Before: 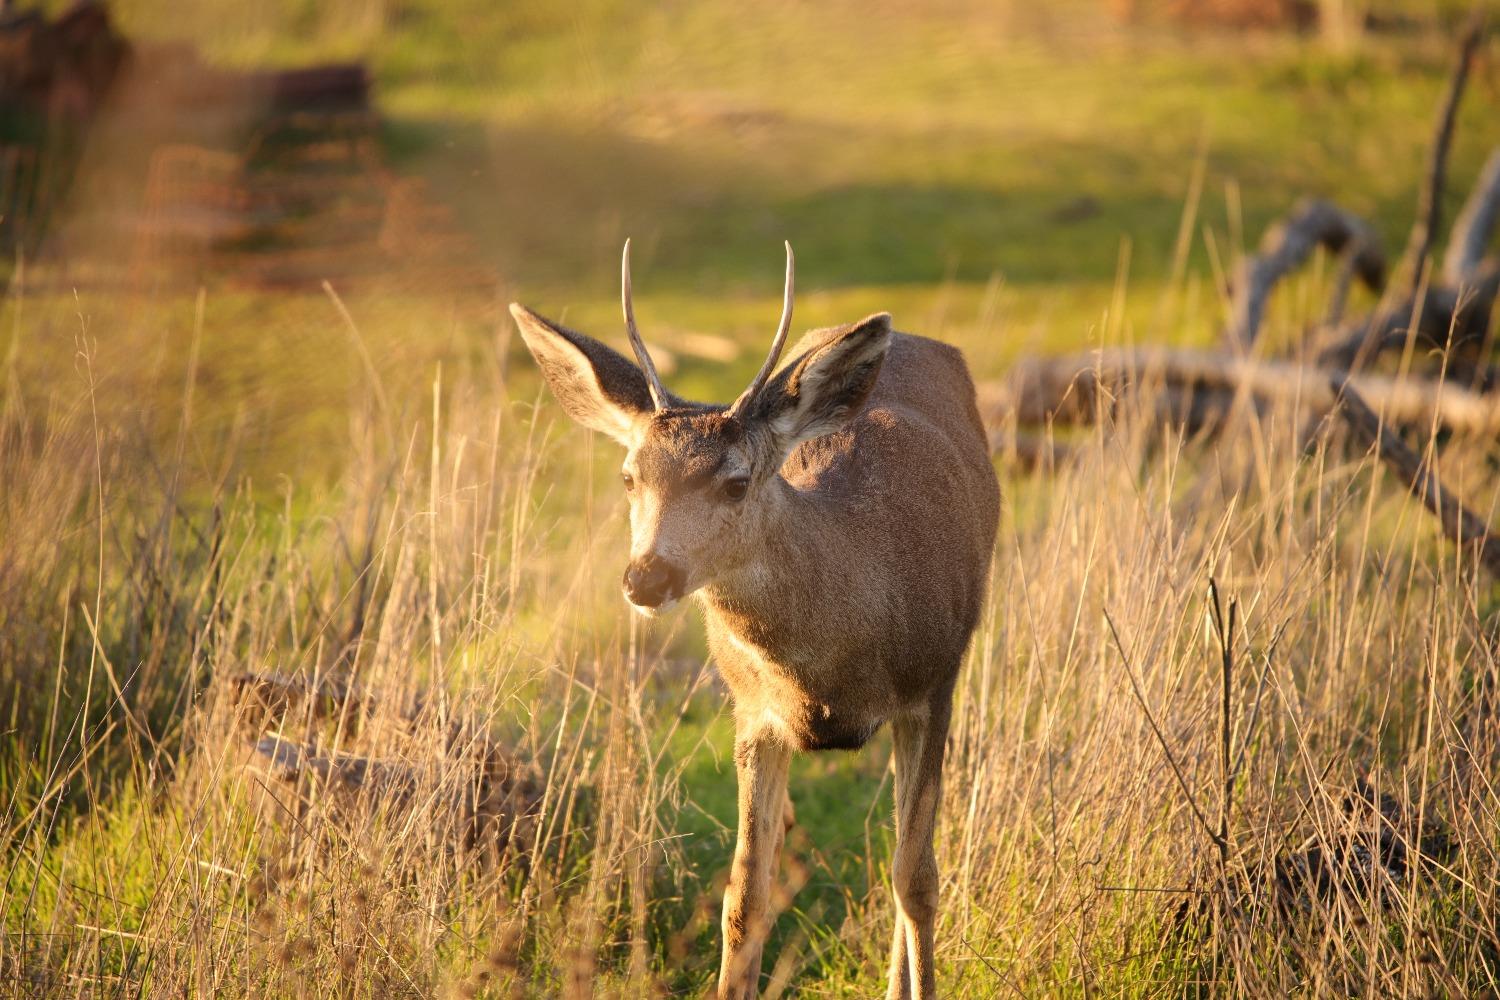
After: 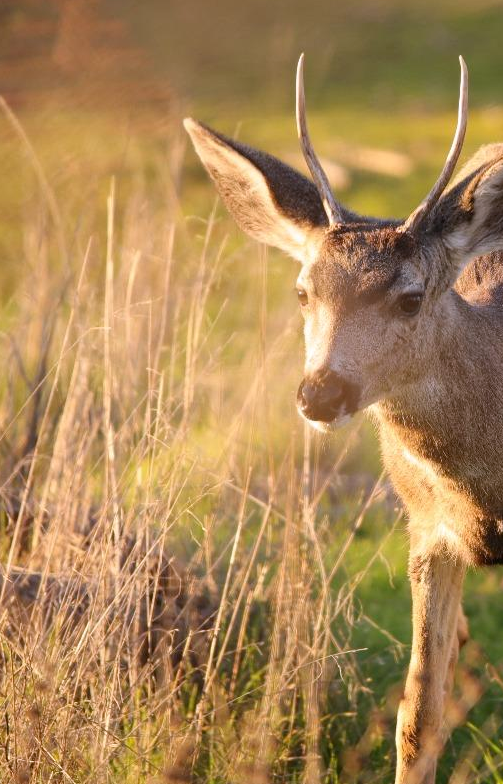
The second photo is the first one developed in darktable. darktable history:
crop and rotate: left 21.77%, top 18.528%, right 44.676%, bottom 2.997%
white balance: red 1.004, blue 1.096
